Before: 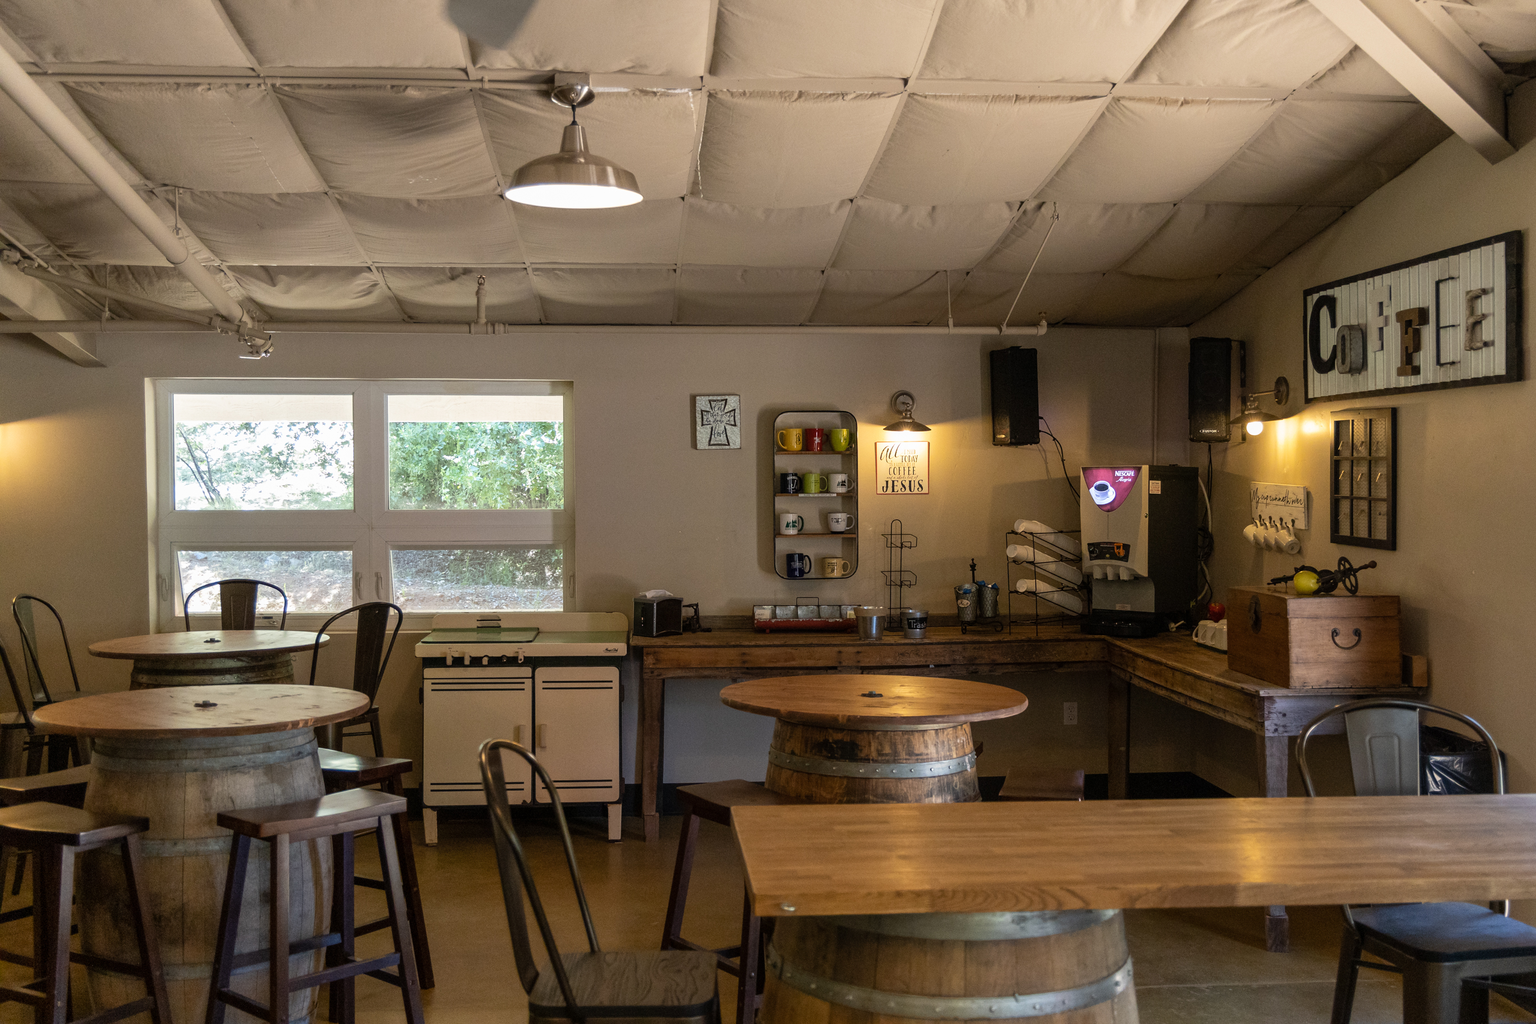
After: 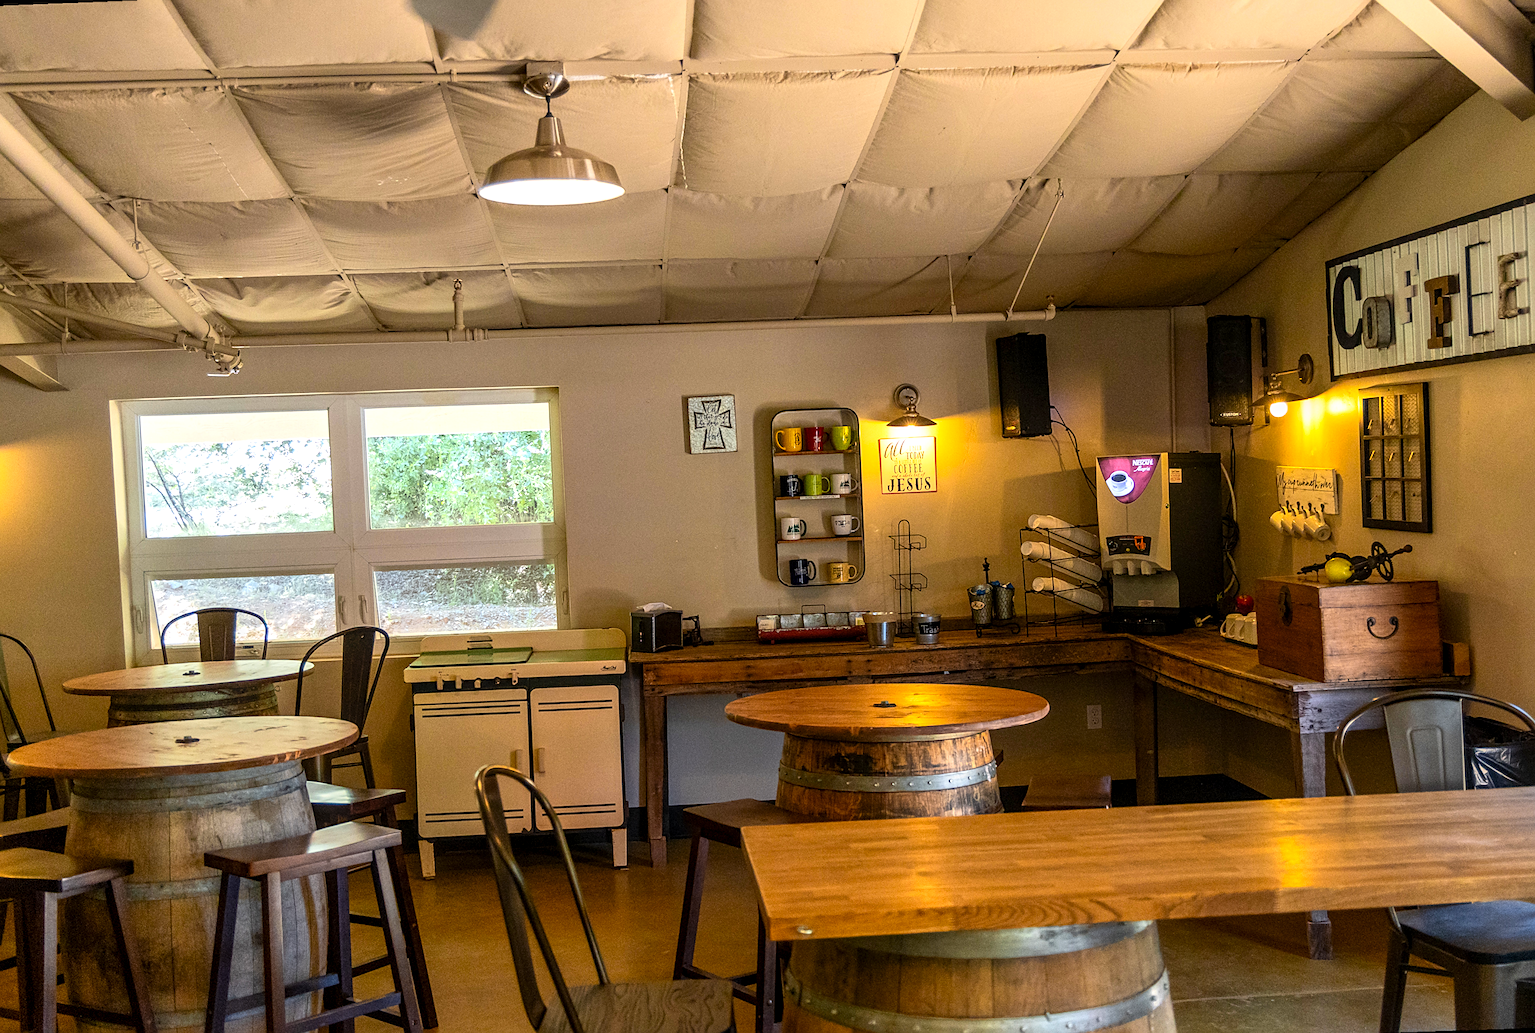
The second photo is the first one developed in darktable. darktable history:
contrast brightness saturation: contrast 0.2, brightness 0.16, saturation 0.22
rotate and perspective: rotation -2.12°, lens shift (vertical) 0.009, lens shift (horizontal) -0.008, automatic cropping original format, crop left 0.036, crop right 0.964, crop top 0.05, crop bottom 0.959
sharpen: on, module defaults
color zones: curves: ch0 [(0.224, 0.526) (0.75, 0.5)]; ch1 [(0.055, 0.526) (0.224, 0.761) (0.377, 0.526) (0.75, 0.5)]
local contrast: on, module defaults
